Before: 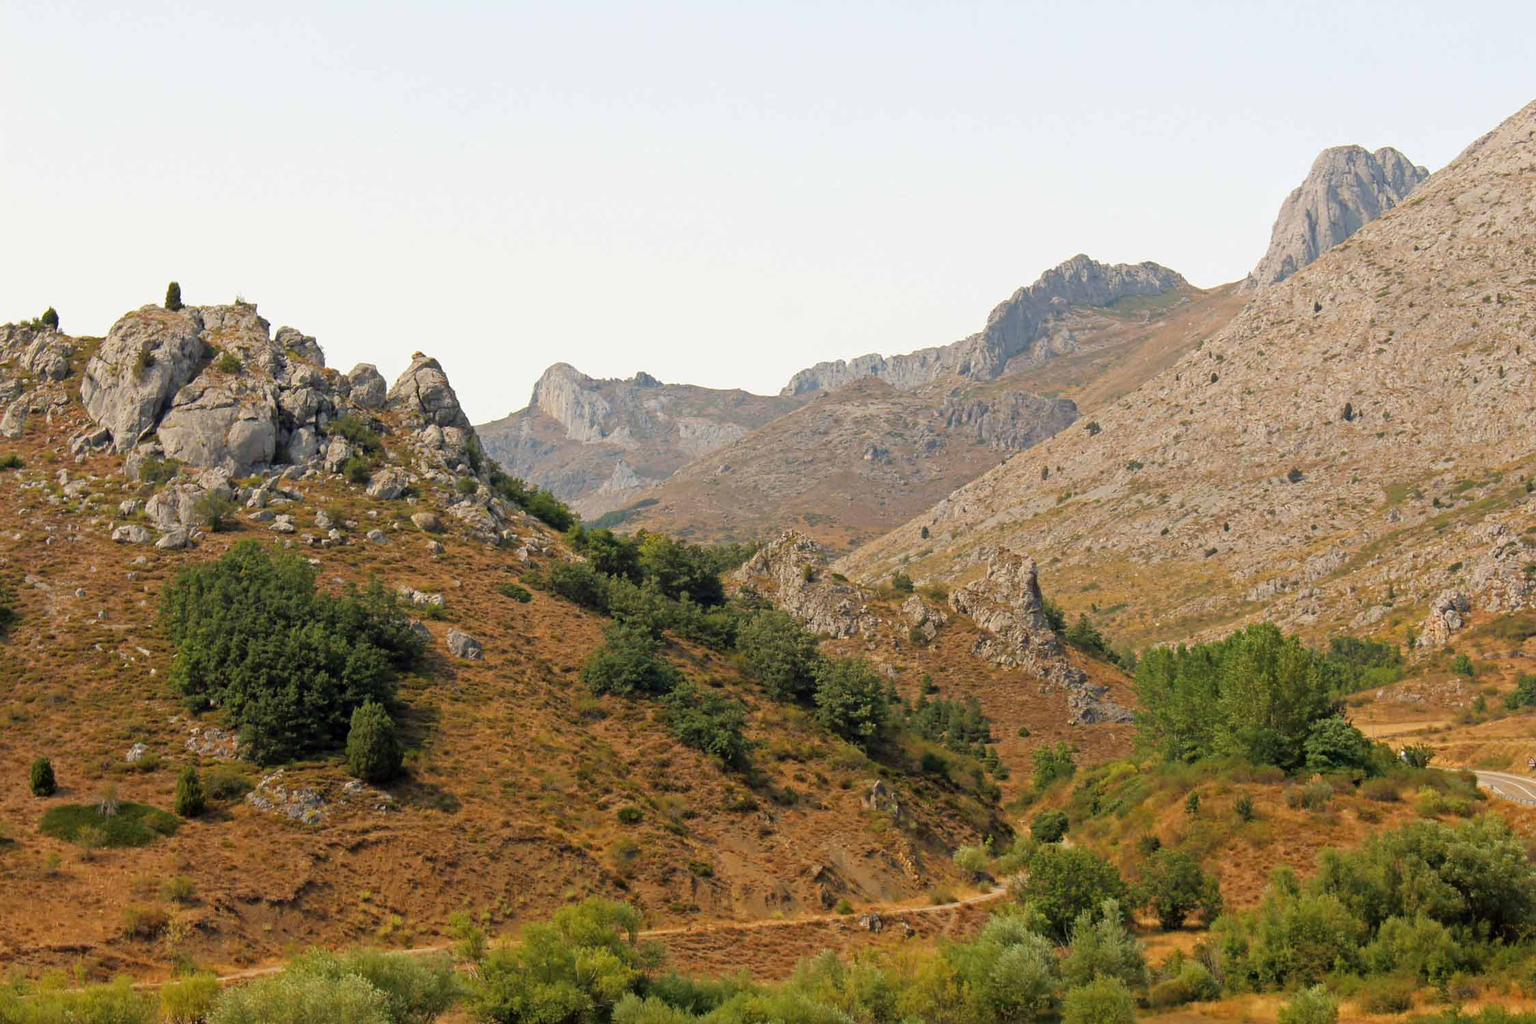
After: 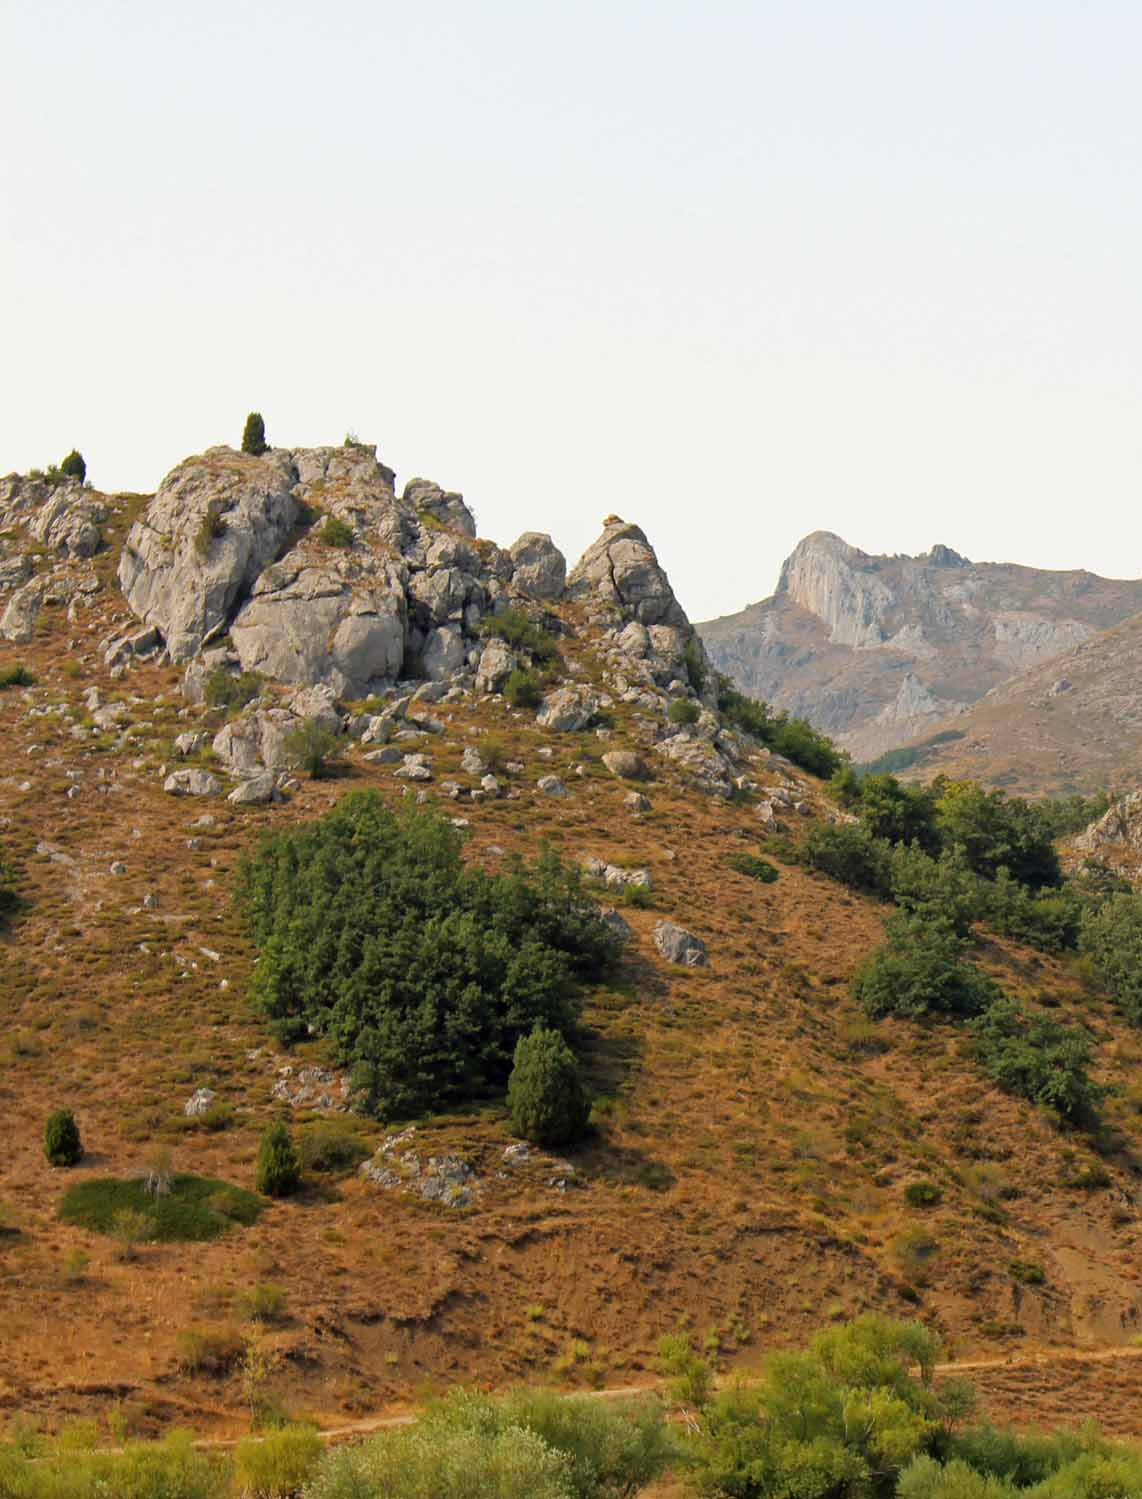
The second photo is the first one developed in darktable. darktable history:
crop and rotate: left 0.003%, top 0%, right 49.201%
